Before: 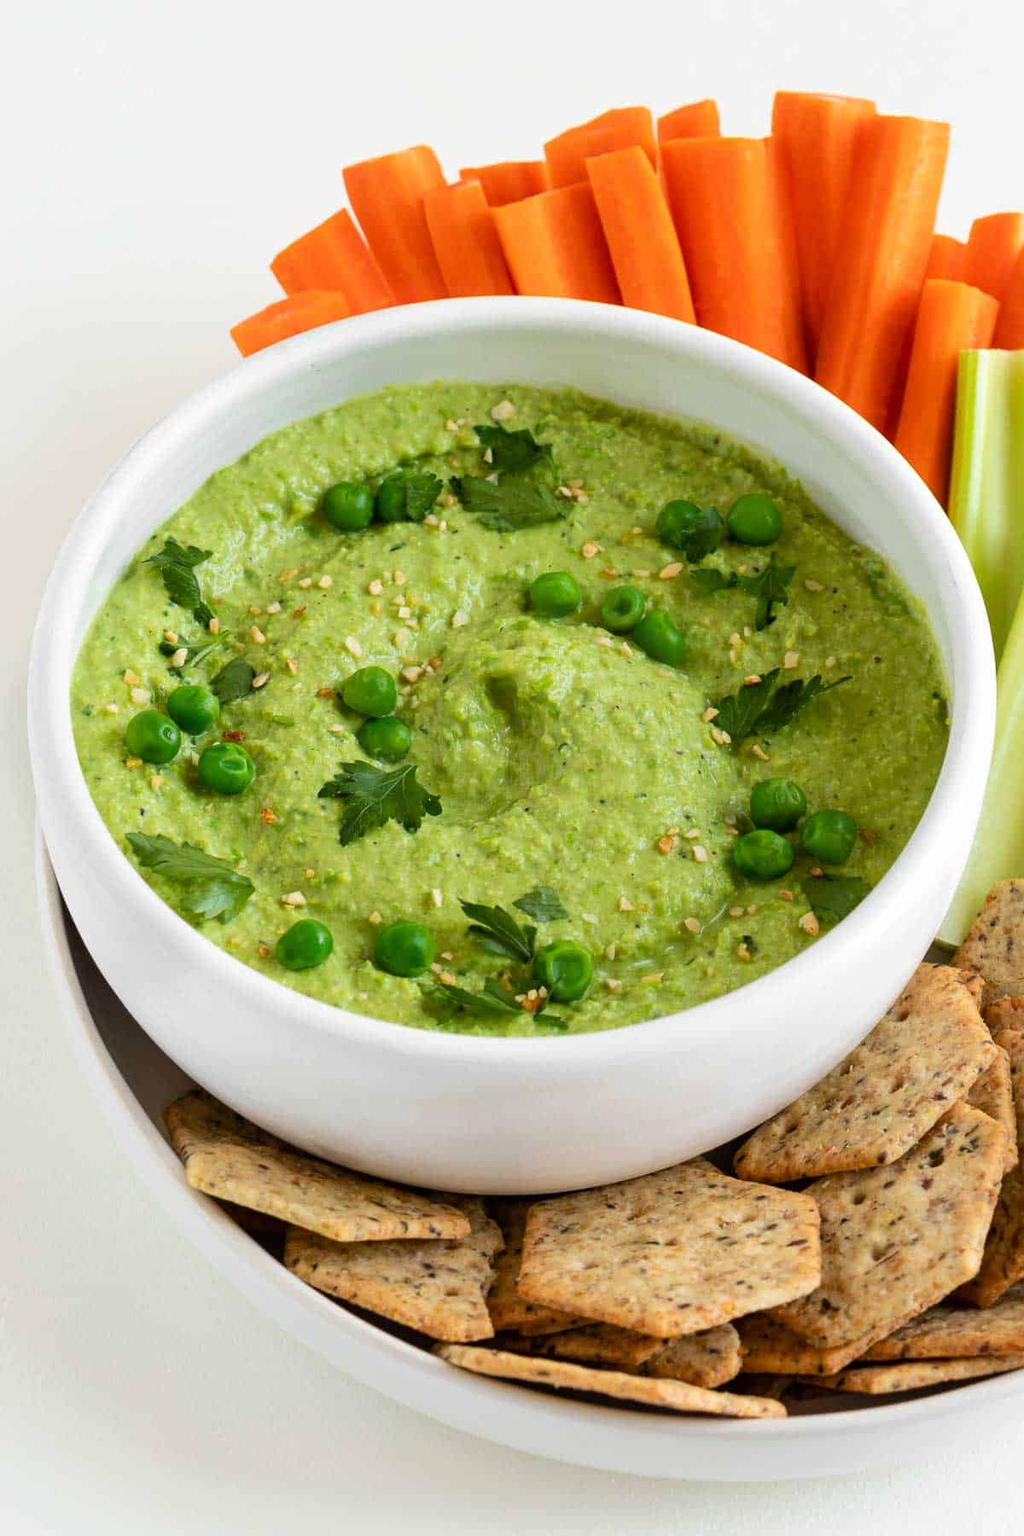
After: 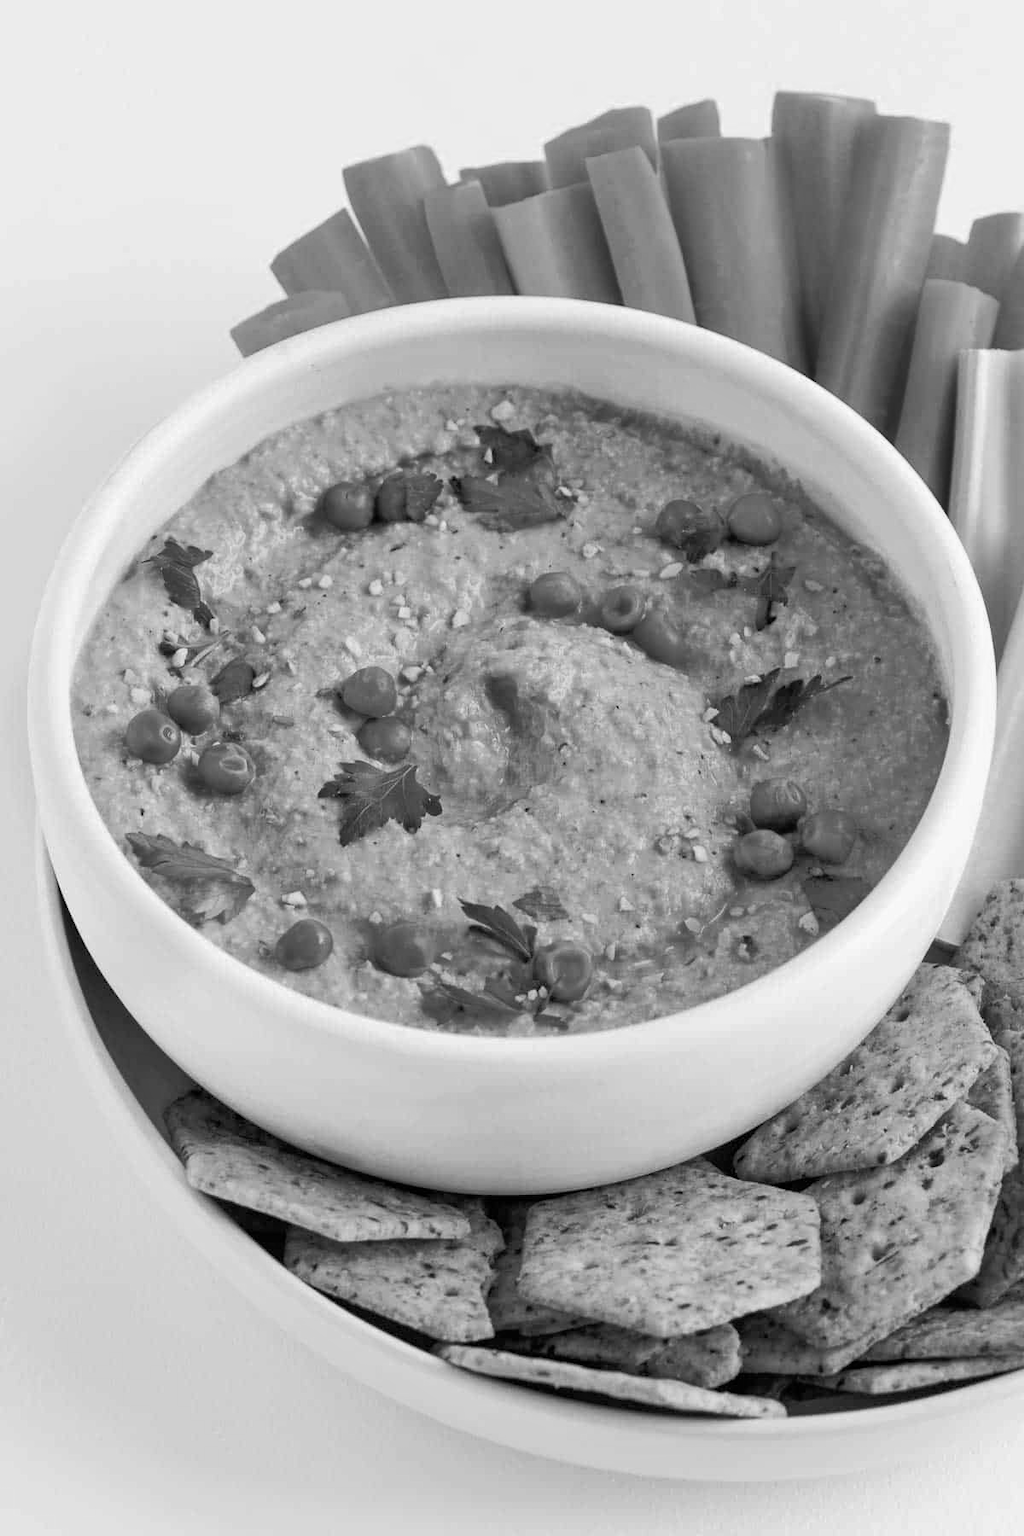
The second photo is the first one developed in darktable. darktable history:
color calibration: output gray [0.22, 0.42, 0.37, 0], illuminant same as pipeline (D50), x 0.346, y 0.357, temperature 4997.04 K
tone equalizer: -7 EV 0.148 EV, -6 EV 0.589 EV, -5 EV 1.13 EV, -4 EV 1.32 EV, -3 EV 1.17 EV, -2 EV 0.6 EV, -1 EV 0.168 EV
tone curve: curves: ch0 [(0, 0) (0.003, 0.002) (0.011, 0.009) (0.025, 0.019) (0.044, 0.031) (0.069, 0.044) (0.1, 0.061) (0.136, 0.087) (0.177, 0.127) (0.224, 0.172) (0.277, 0.226) (0.335, 0.295) (0.399, 0.367) (0.468, 0.445) (0.543, 0.536) (0.623, 0.626) (0.709, 0.717) (0.801, 0.806) (0.898, 0.889) (1, 1)], color space Lab, linked channels, preserve colors none
